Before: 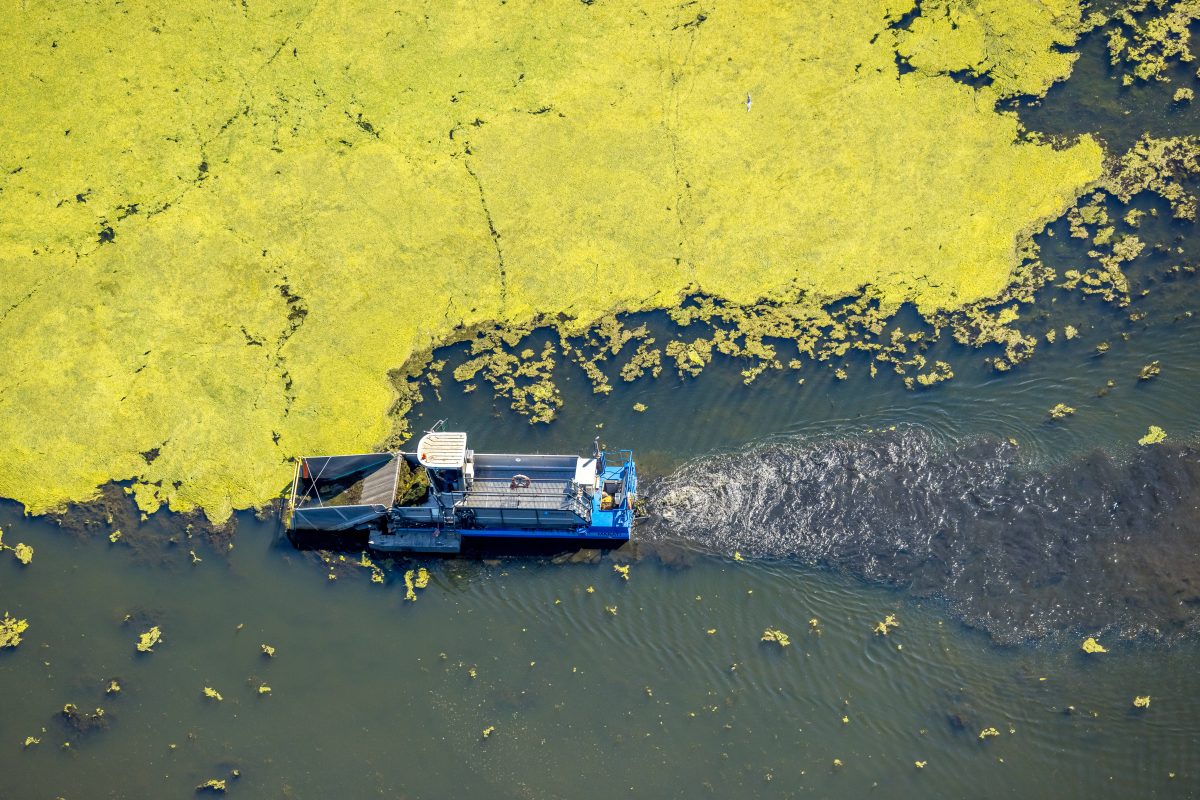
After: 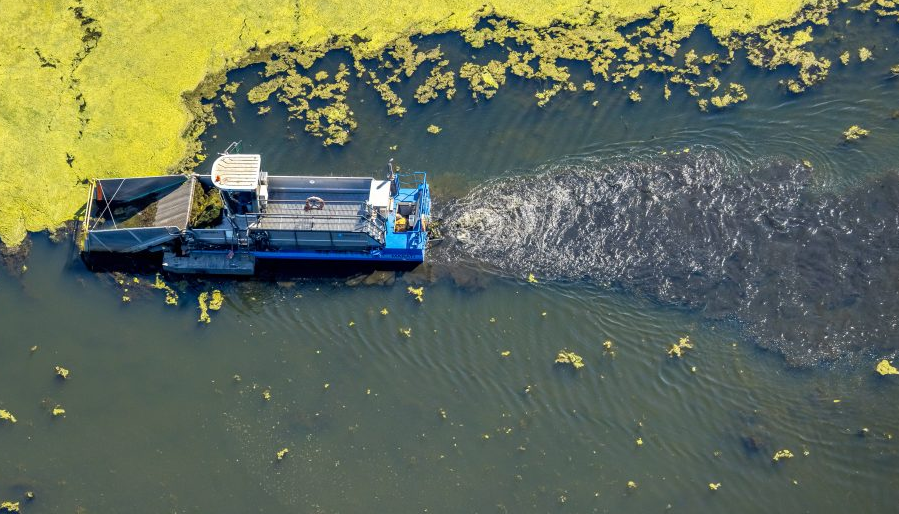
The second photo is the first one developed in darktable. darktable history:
crop and rotate: left 17.242%, top 34.859%, right 7.809%, bottom 0.865%
